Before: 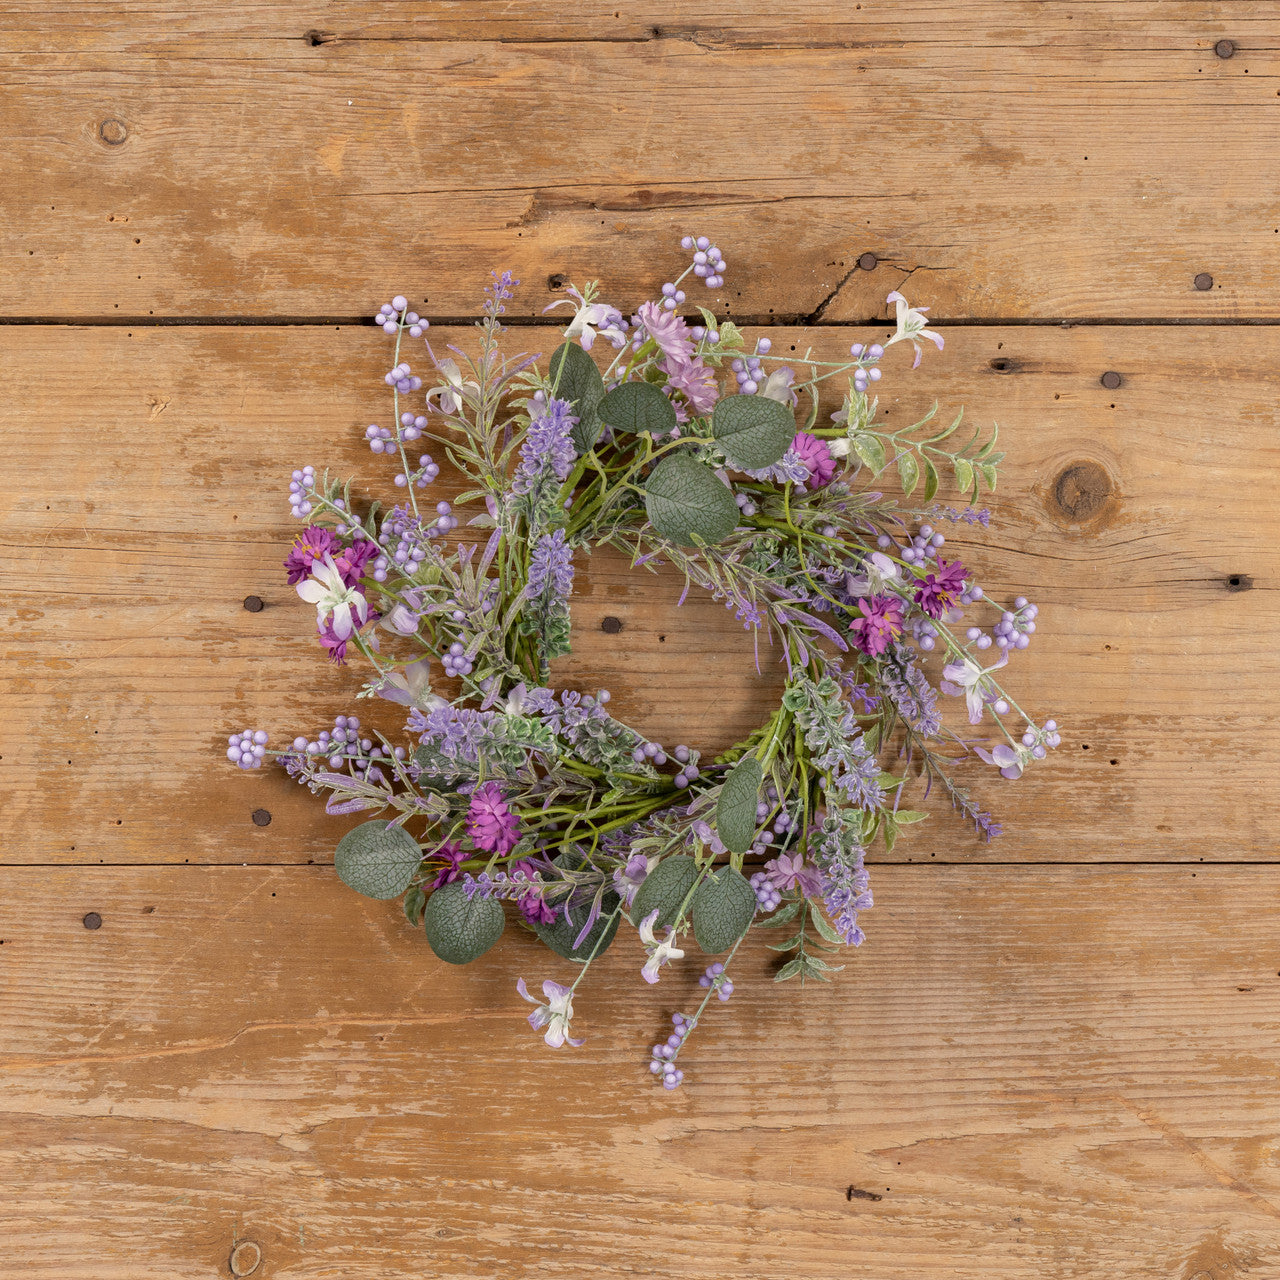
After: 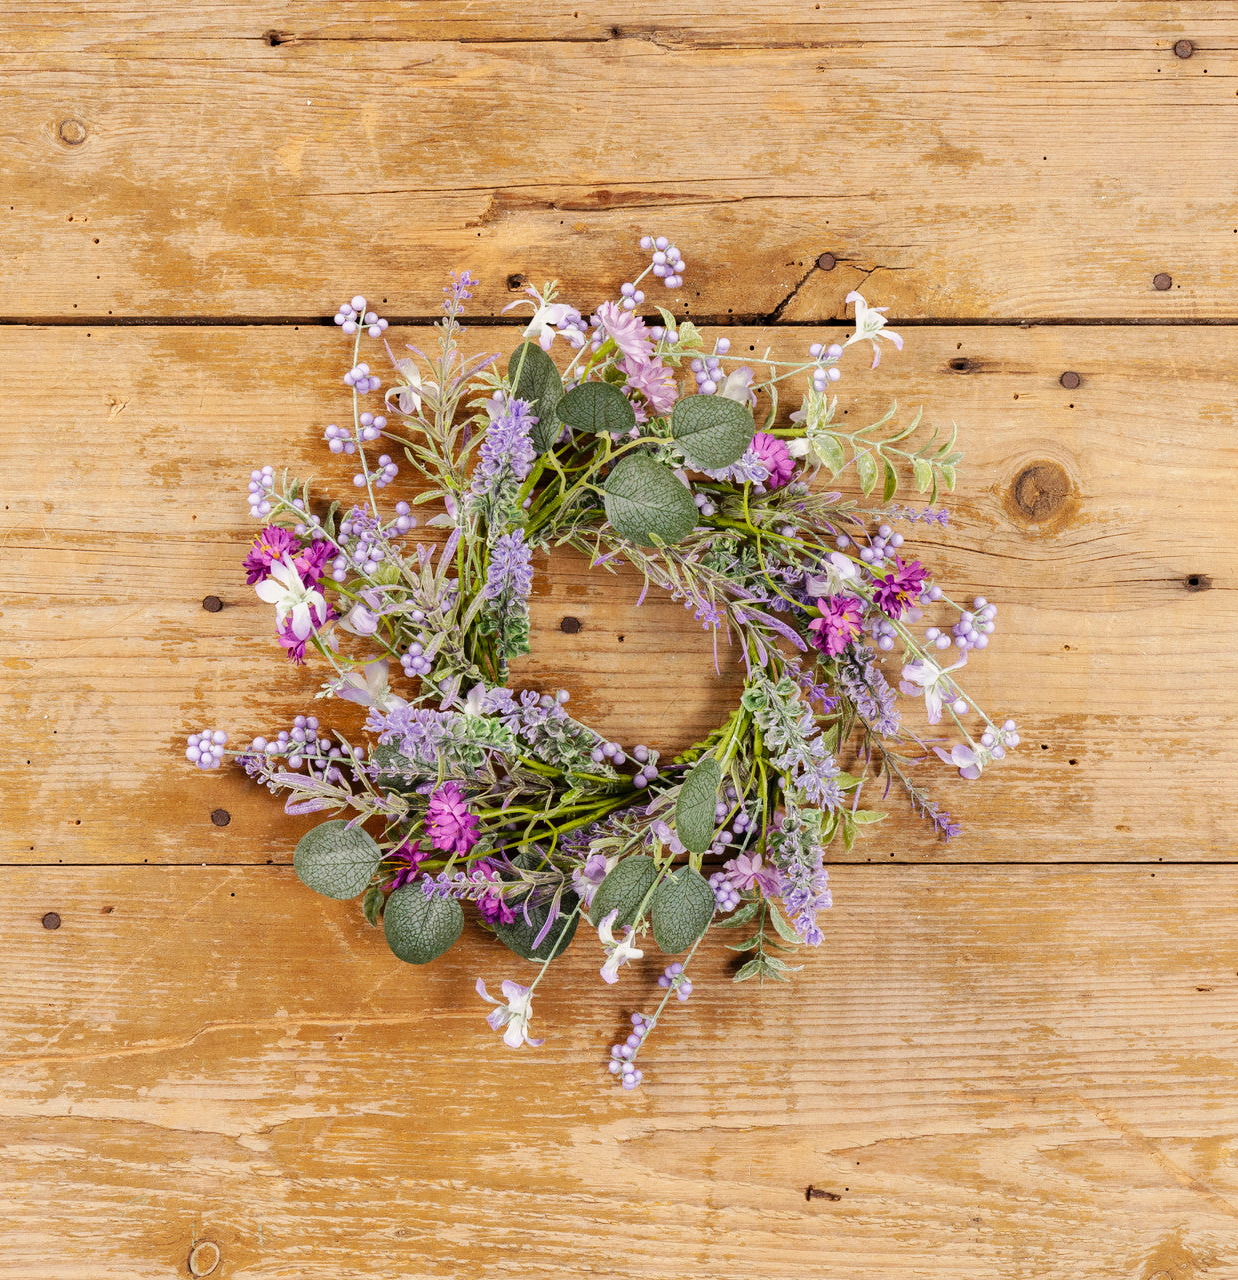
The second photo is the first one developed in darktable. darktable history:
crop and rotate: left 3.238%
base curve: curves: ch0 [(0, 0) (0.032, 0.025) (0.121, 0.166) (0.206, 0.329) (0.605, 0.79) (1, 1)], preserve colors none
shadows and highlights: shadows 25, highlights -25
